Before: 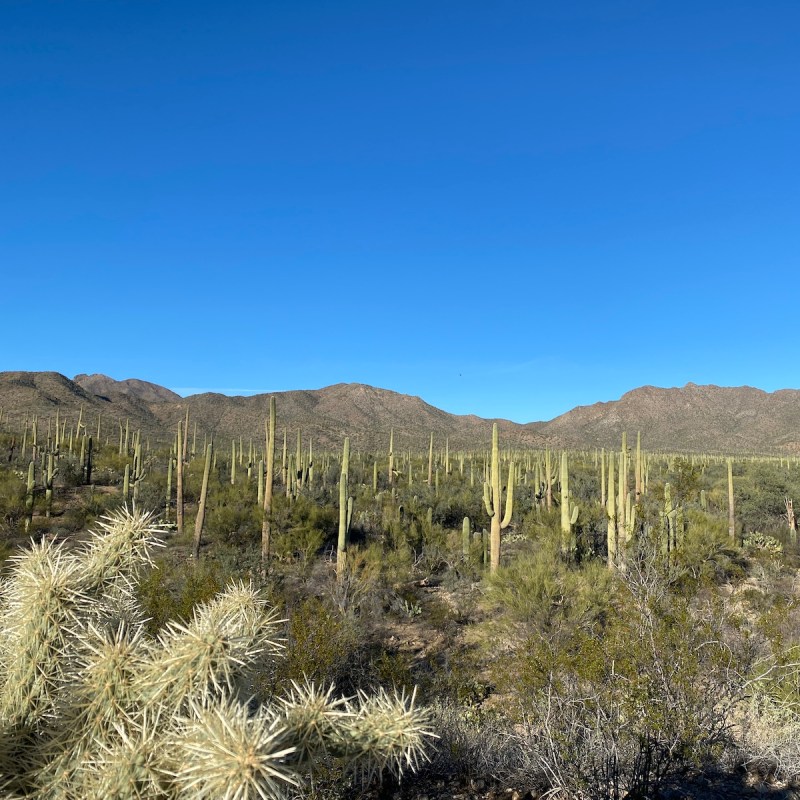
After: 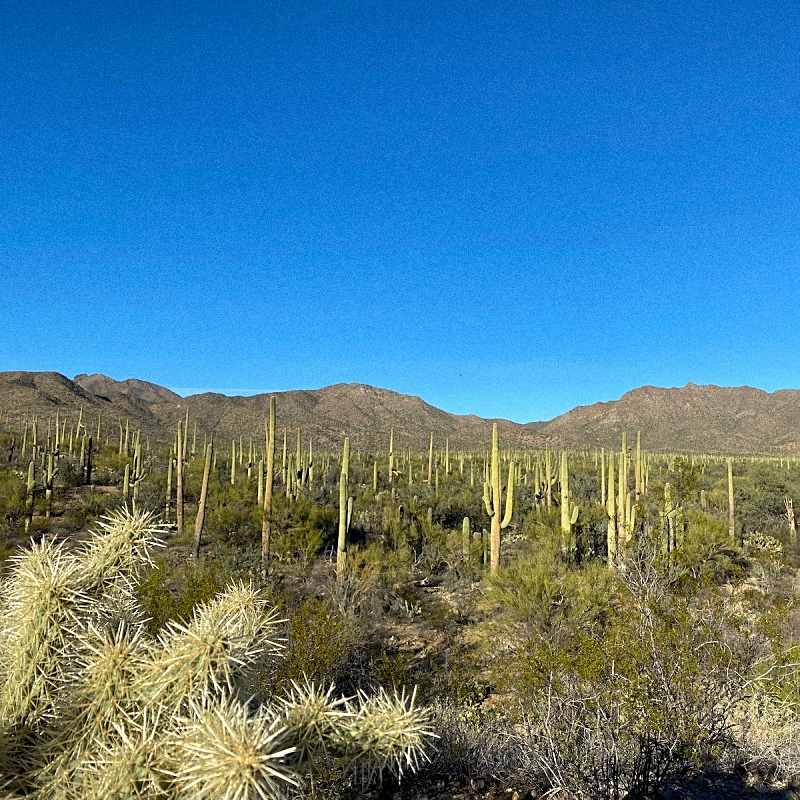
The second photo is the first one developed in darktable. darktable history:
color calibration: output colorfulness [0, 0.315, 0, 0], x 0.341, y 0.355, temperature 5166 K
sharpen: on, module defaults
grain: strength 26%
